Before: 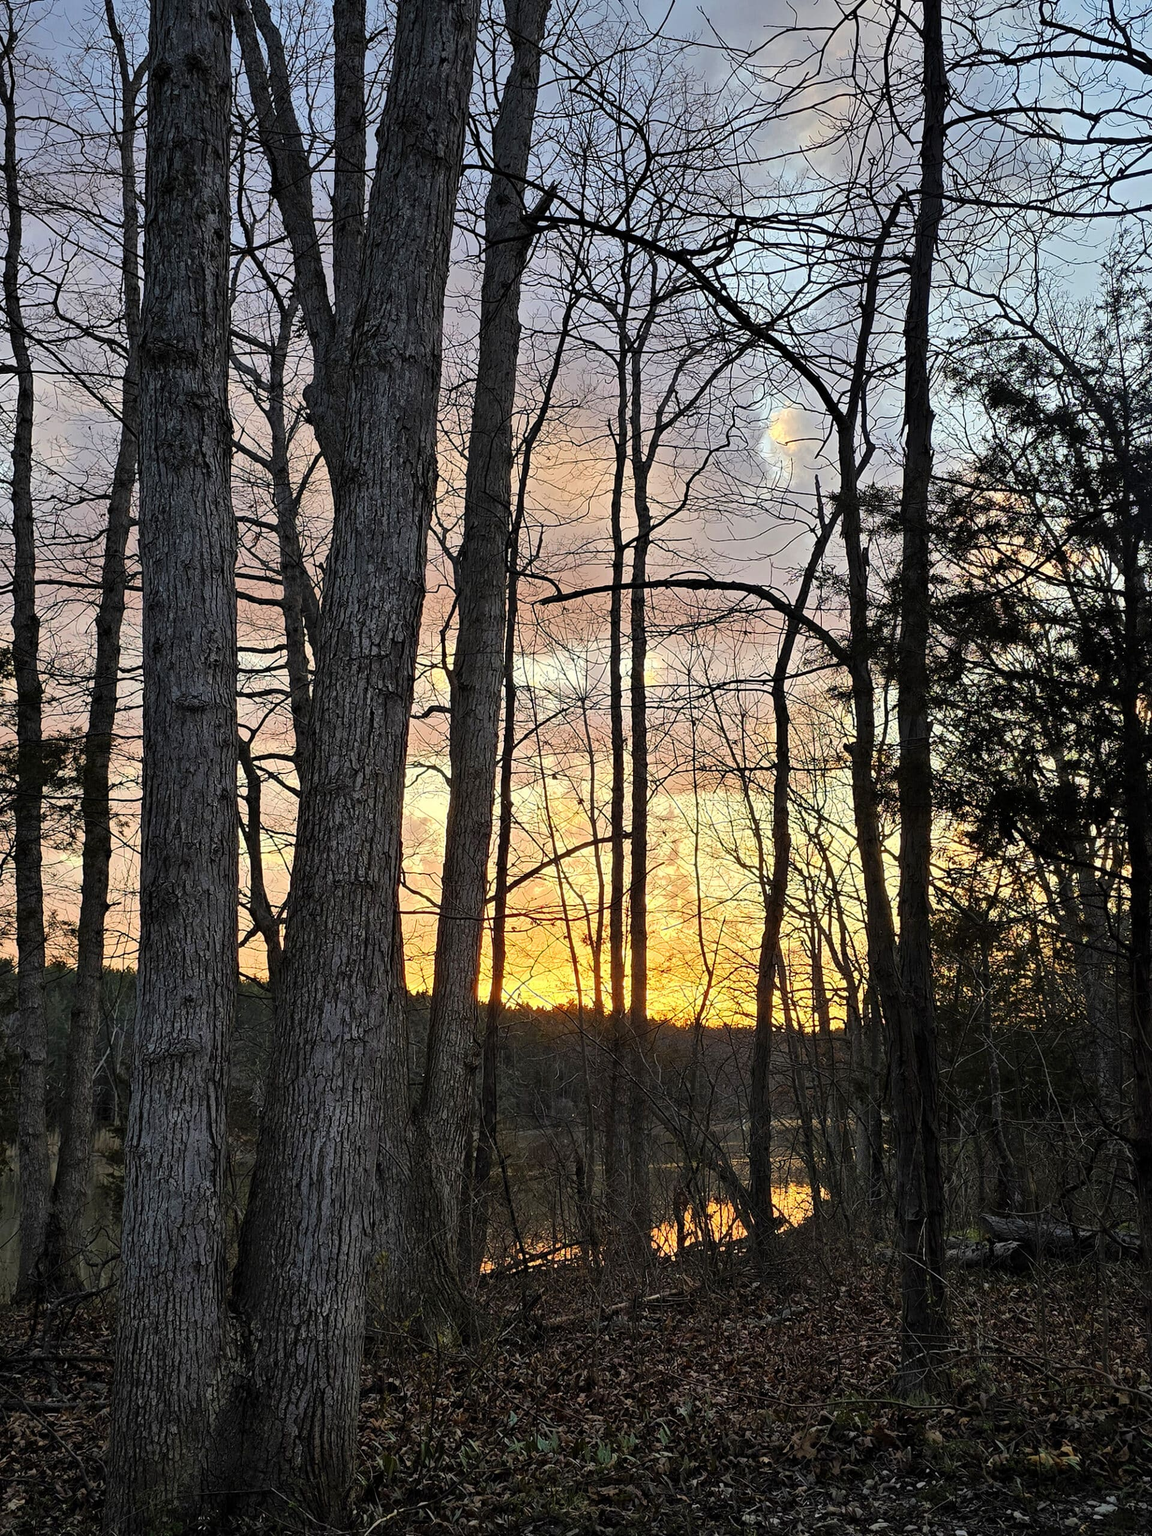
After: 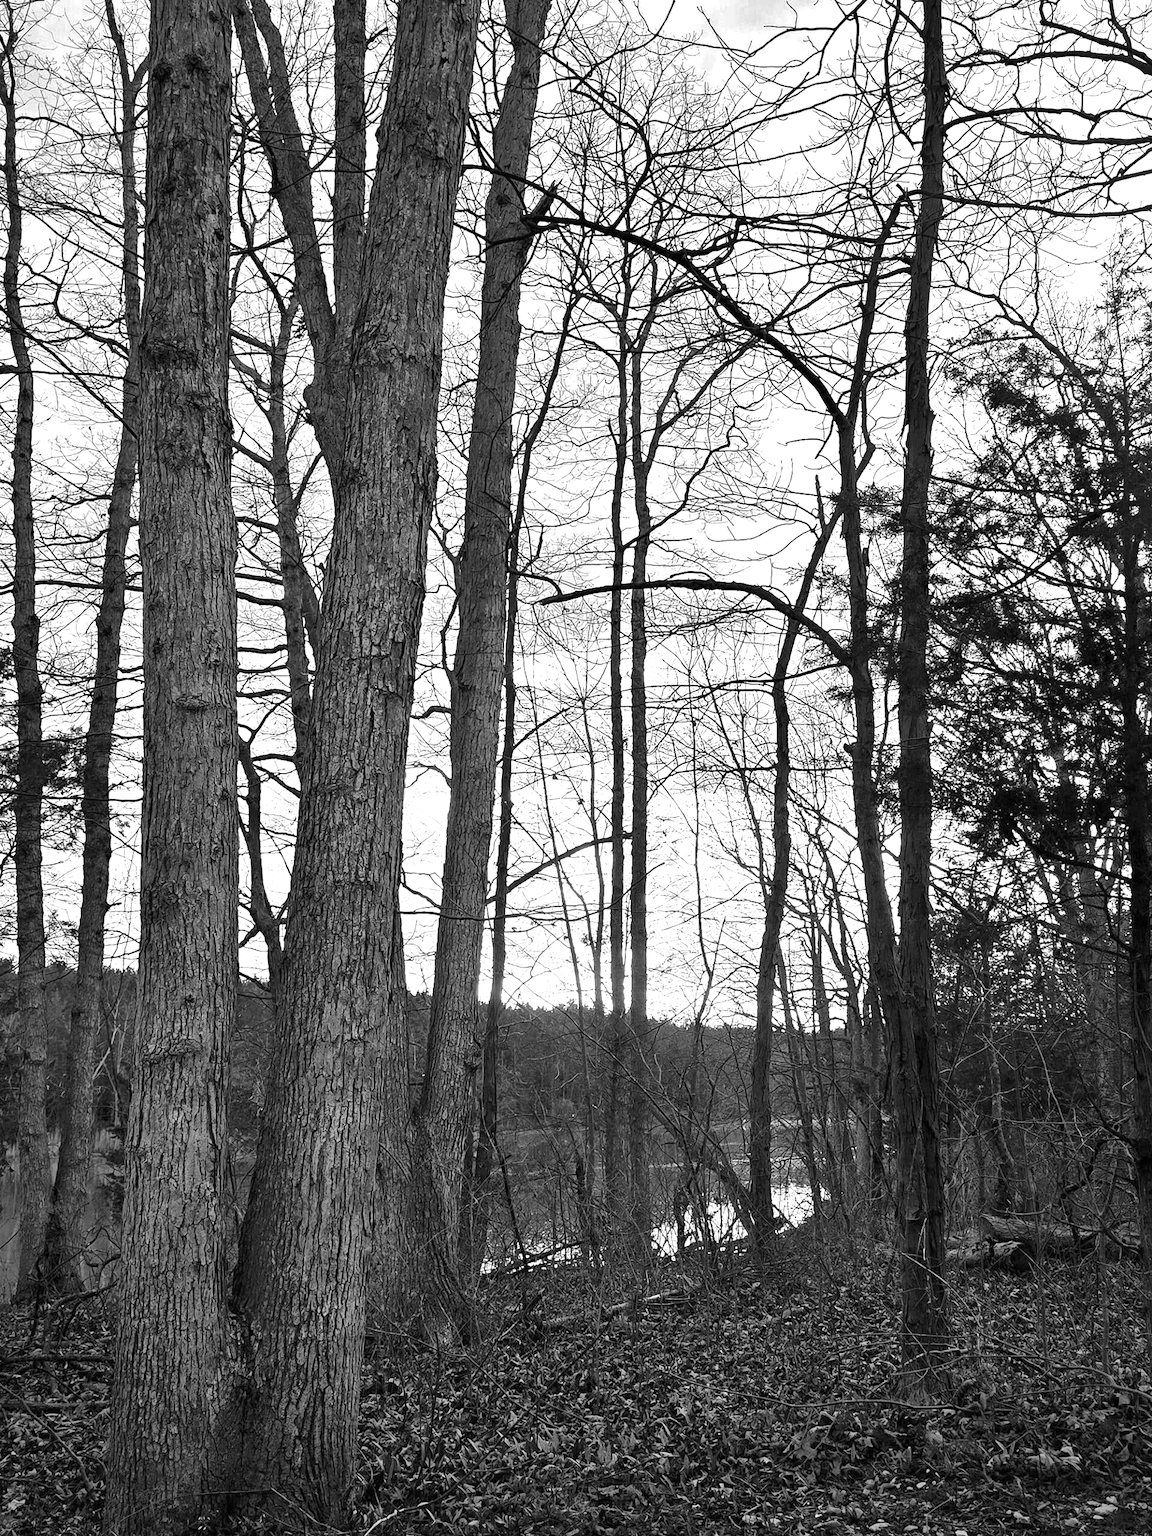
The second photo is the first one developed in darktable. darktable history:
exposure: black level correction 0, exposure 1.385 EV, compensate highlight preservation false
color zones: curves: ch0 [(0, 0.425) (0.143, 0.422) (0.286, 0.42) (0.429, 0.419) (0.571, 0.419) (0.714, 0.42) (0.857, 0.422) (1, 0.425)]; ch1 [(0, 0.666) (0.143, 0.669) (0.286, 0.671) (0.429, 0.67) (0.571, 0.67) (0.714, 0.67) (0.857, 0.67) (1, 0.666)]
color calibration: output gray [0.22, 0.42, 0.37, 0], illuminant as shot in camera, x 0.358, y 0.373, temperature 4628.91 K
shadows and highlights: shadows 30.06
